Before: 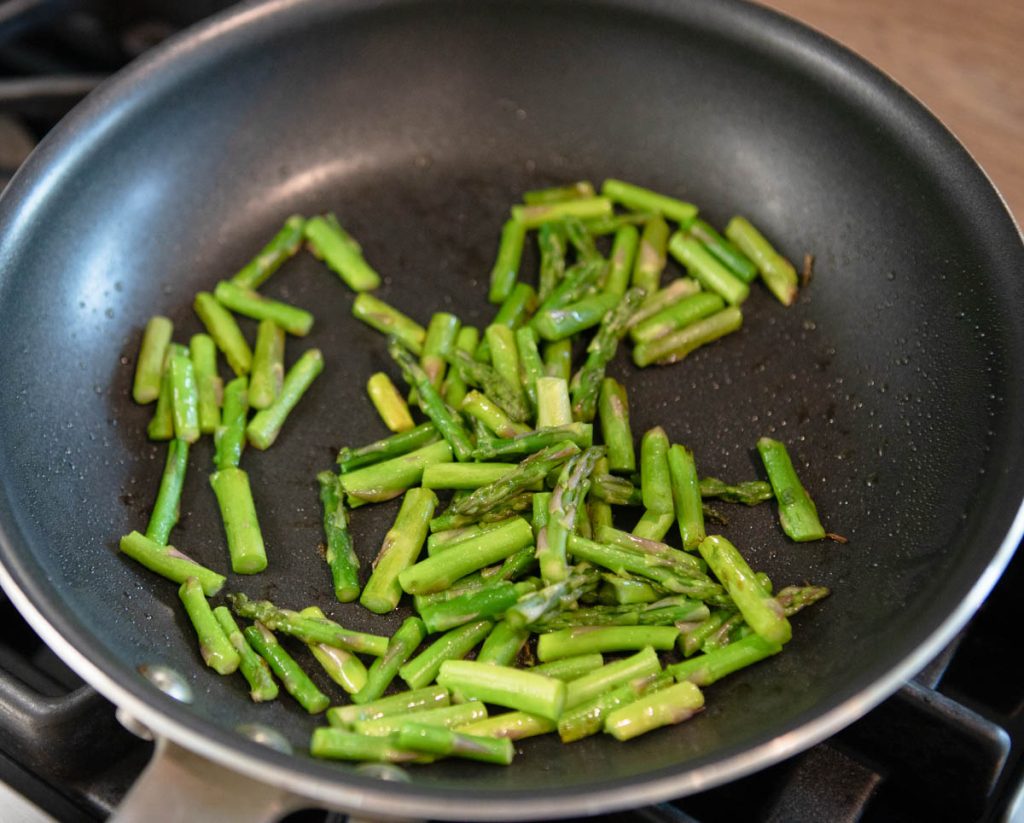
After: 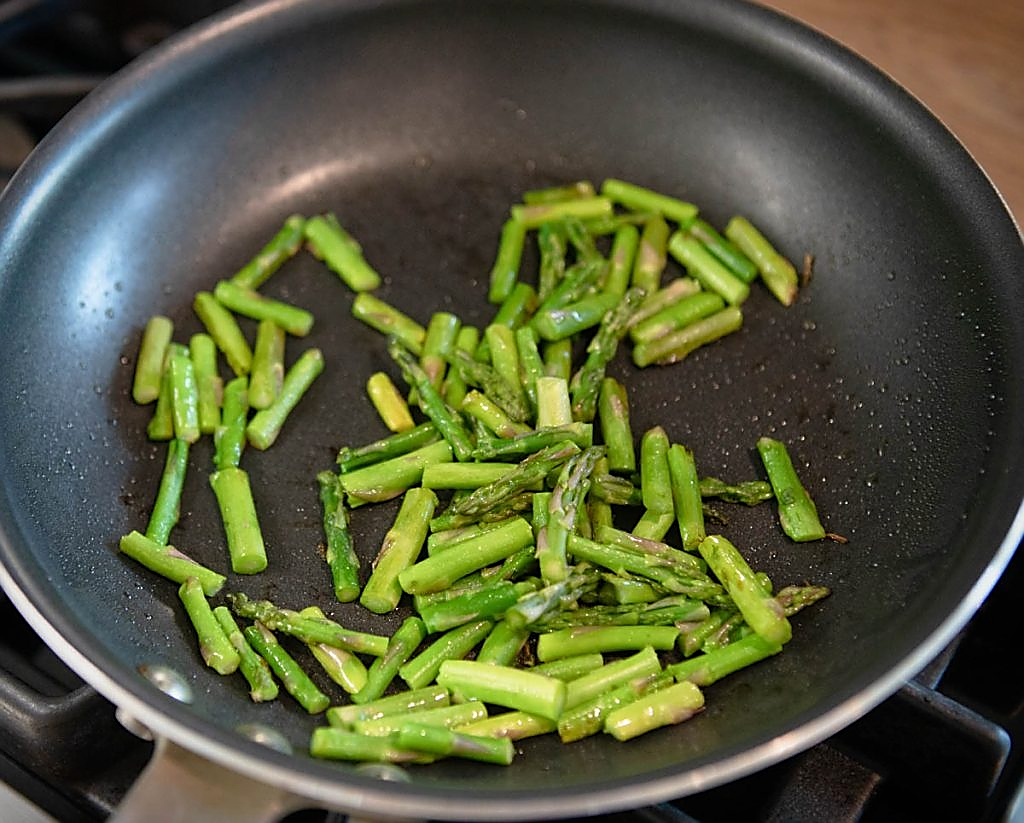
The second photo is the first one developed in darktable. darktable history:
vignetting: fall-off start 88.53%, fall-off radius 44.2%, saturation 0.376, width/height ratio 1.161
sharpen: radius 1.4, amount 1.25, threshold 0.7
tone equalizer: on, module defaults
